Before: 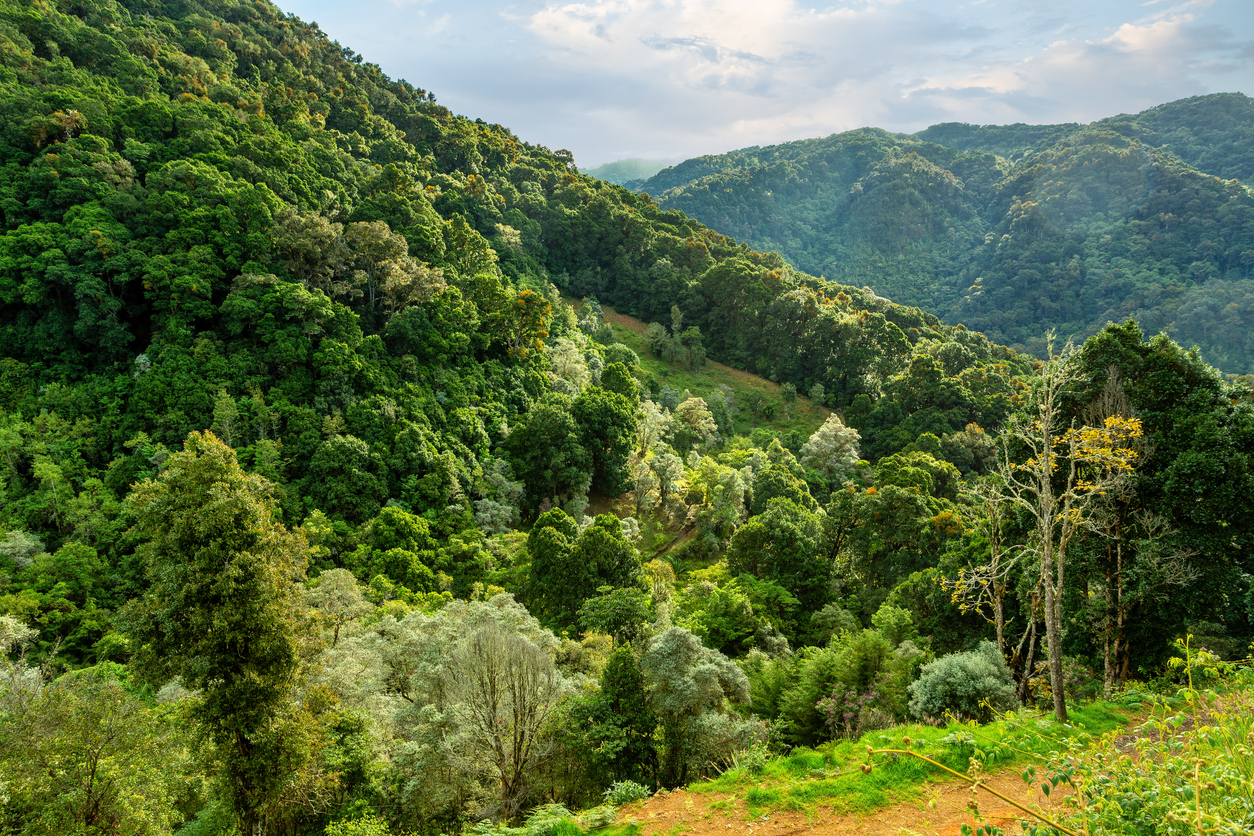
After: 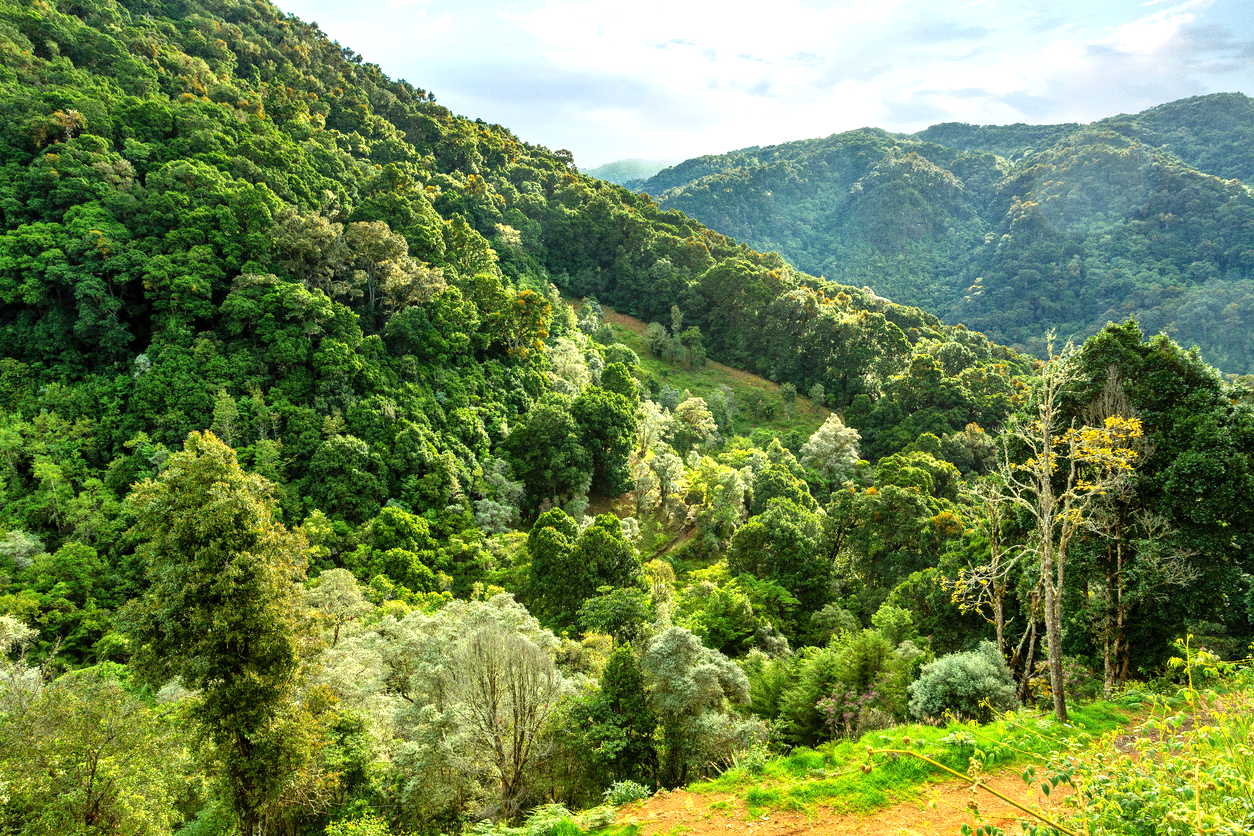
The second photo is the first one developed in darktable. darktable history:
shadows and highlights: shadows 37.27, highlights -28.18, soften with gaussian
grain: coarseness 22.88 ISO
exposure: exposure 0.636 EV, compensate highlight preservation false
